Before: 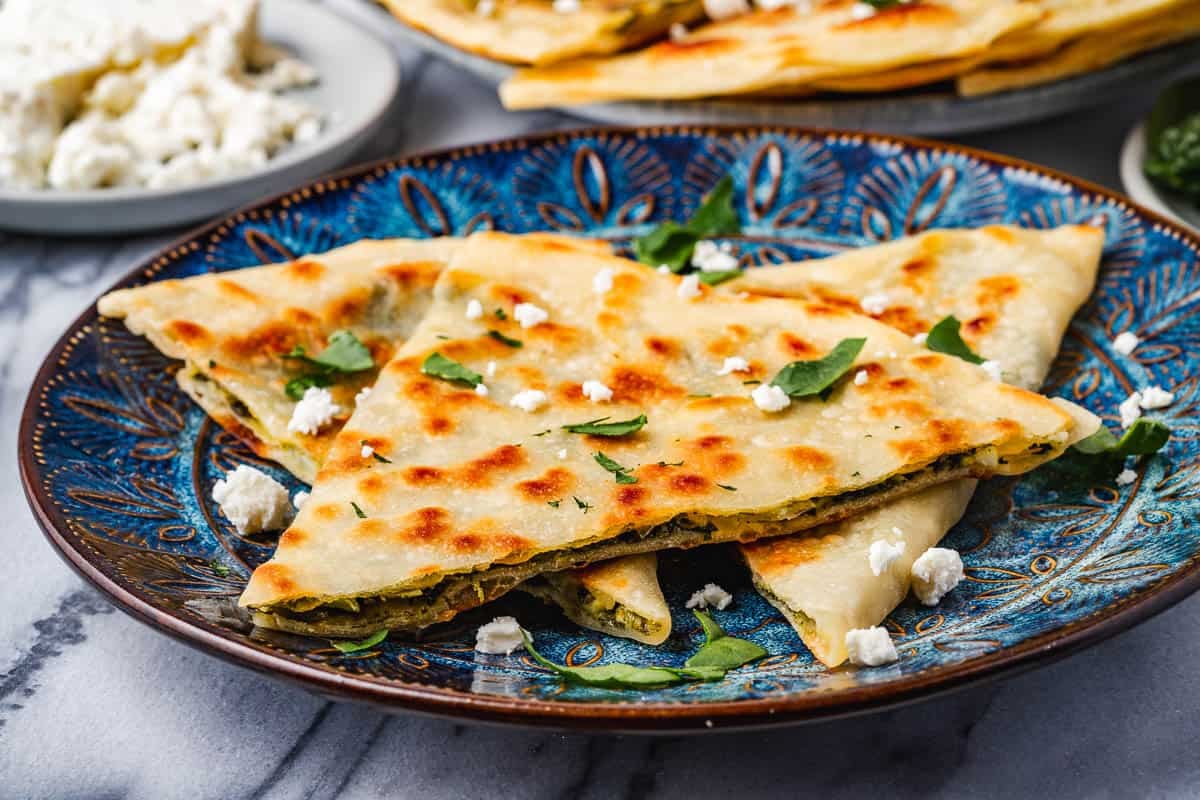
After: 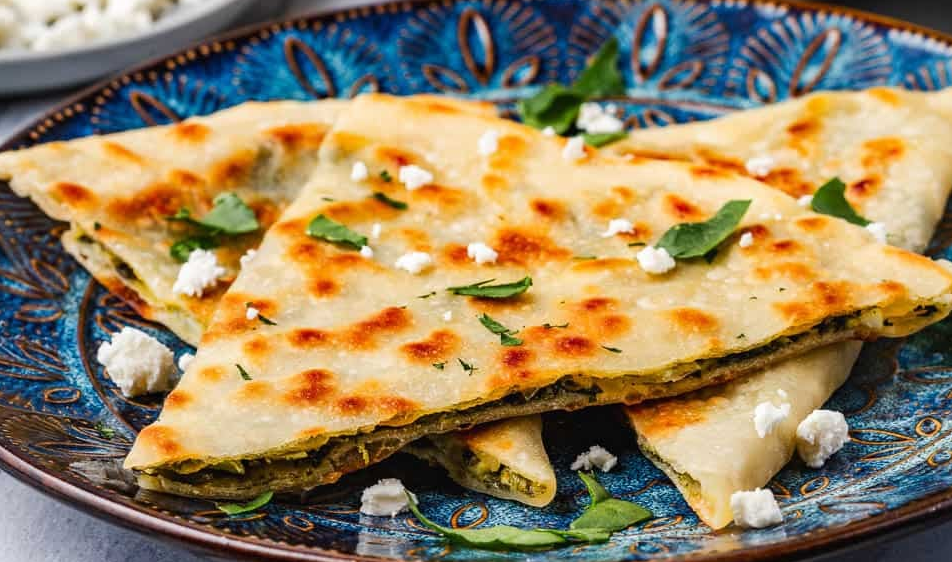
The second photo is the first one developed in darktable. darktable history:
crop: left 9.666%, top 17.308%, right 10.935%, bottom 12.361%
